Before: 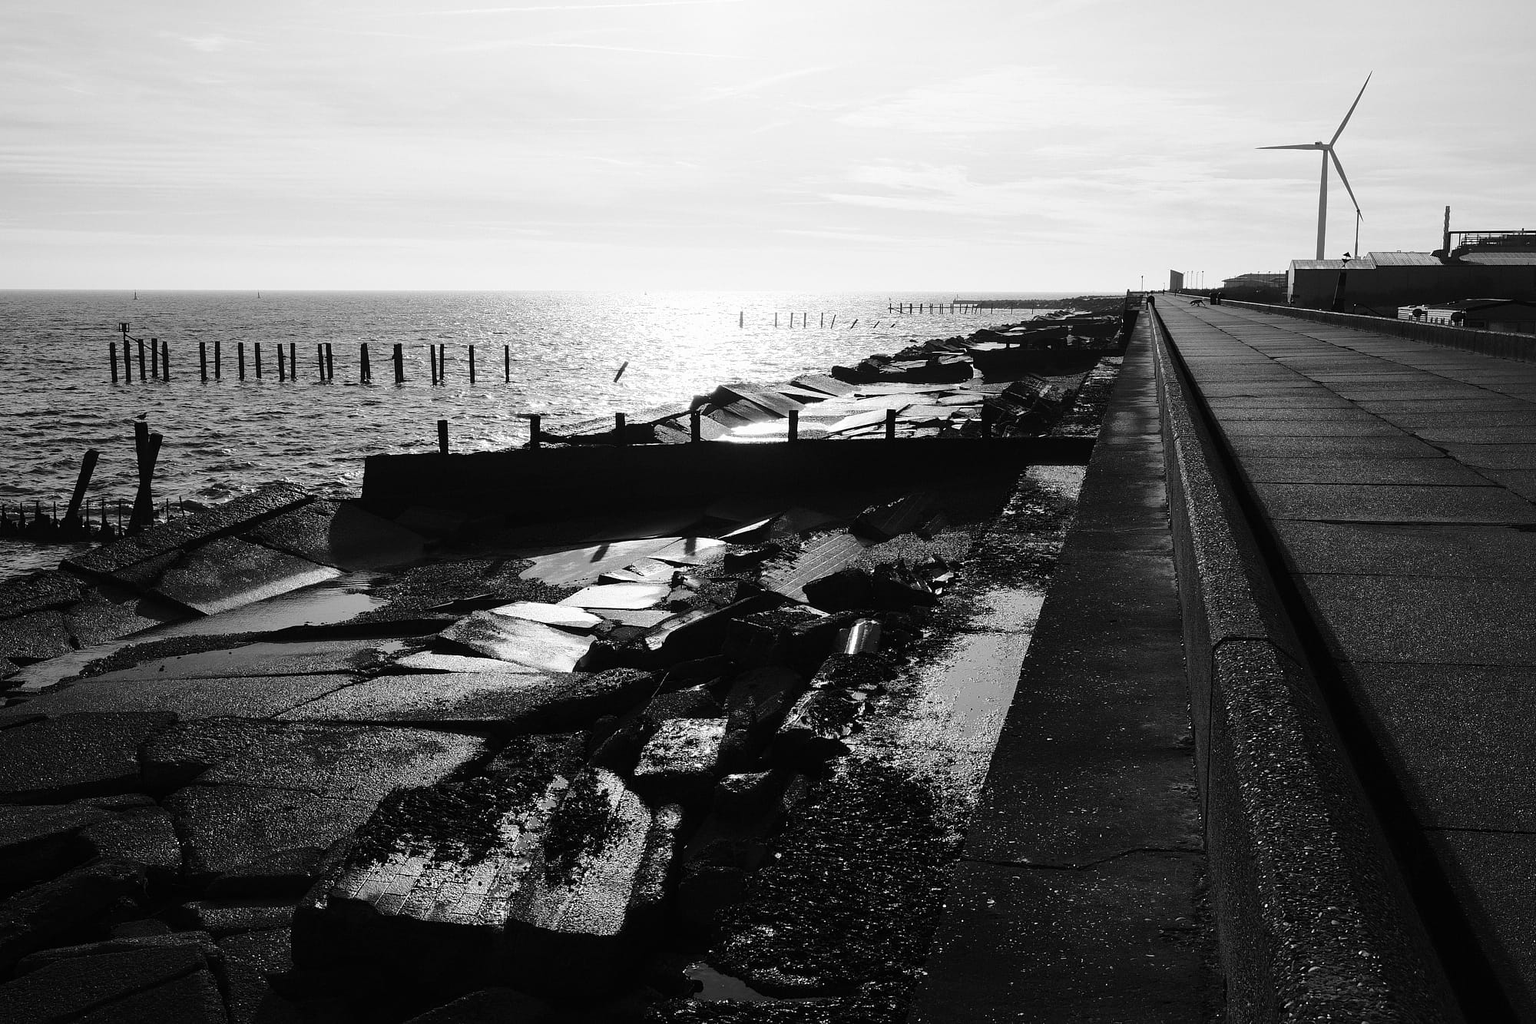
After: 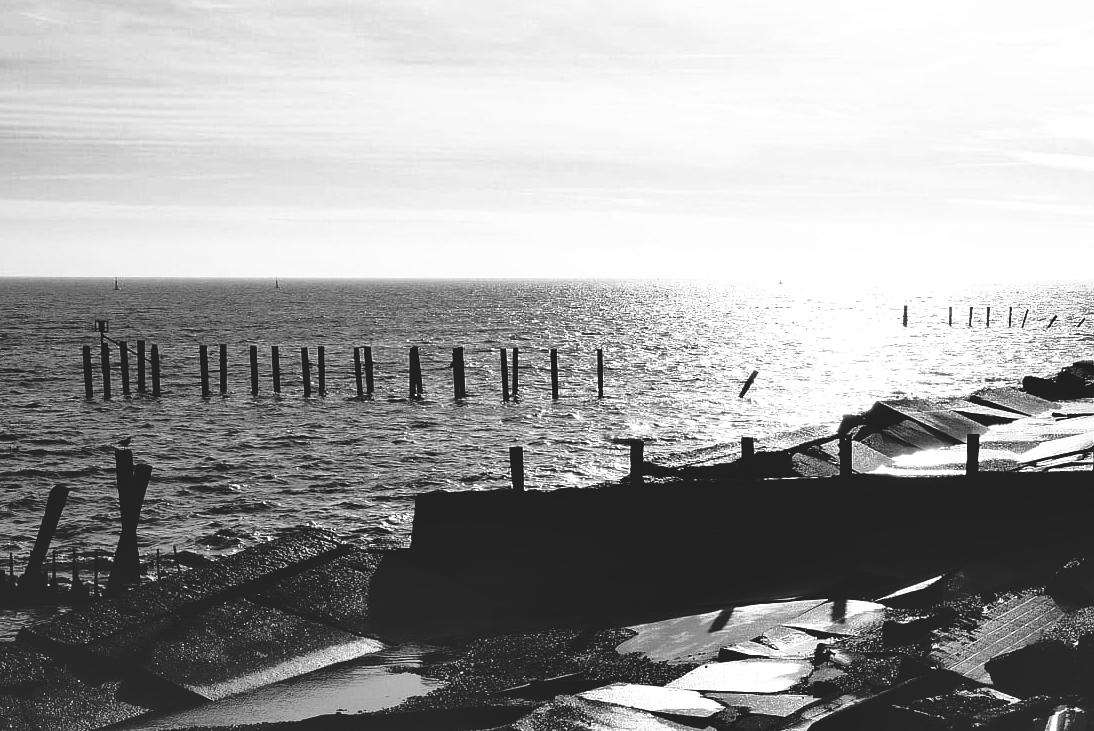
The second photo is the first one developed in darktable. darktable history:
crop and rotate: left 3.047%, top 7.509%, right 42.236%, bottom 37.598%
shadows and highlights: highlights color adjustment 0%, low approximation 0.01, soften with gaussian
rgb curve: curves: ch0 [(0, 0.186) (0.314, 0.284) (0.775, 0.708) (1, 1)], compensate middle gray true, preserve colors none
filmic rgb: black relative exposure -9.08 EV, white relative exposure 2.3 EV, hardness 7.49
color balance rgb: linear chroma grading › global chroma 10%, perceptual saturation grading › global saturation 30%, global vibrance 10%
